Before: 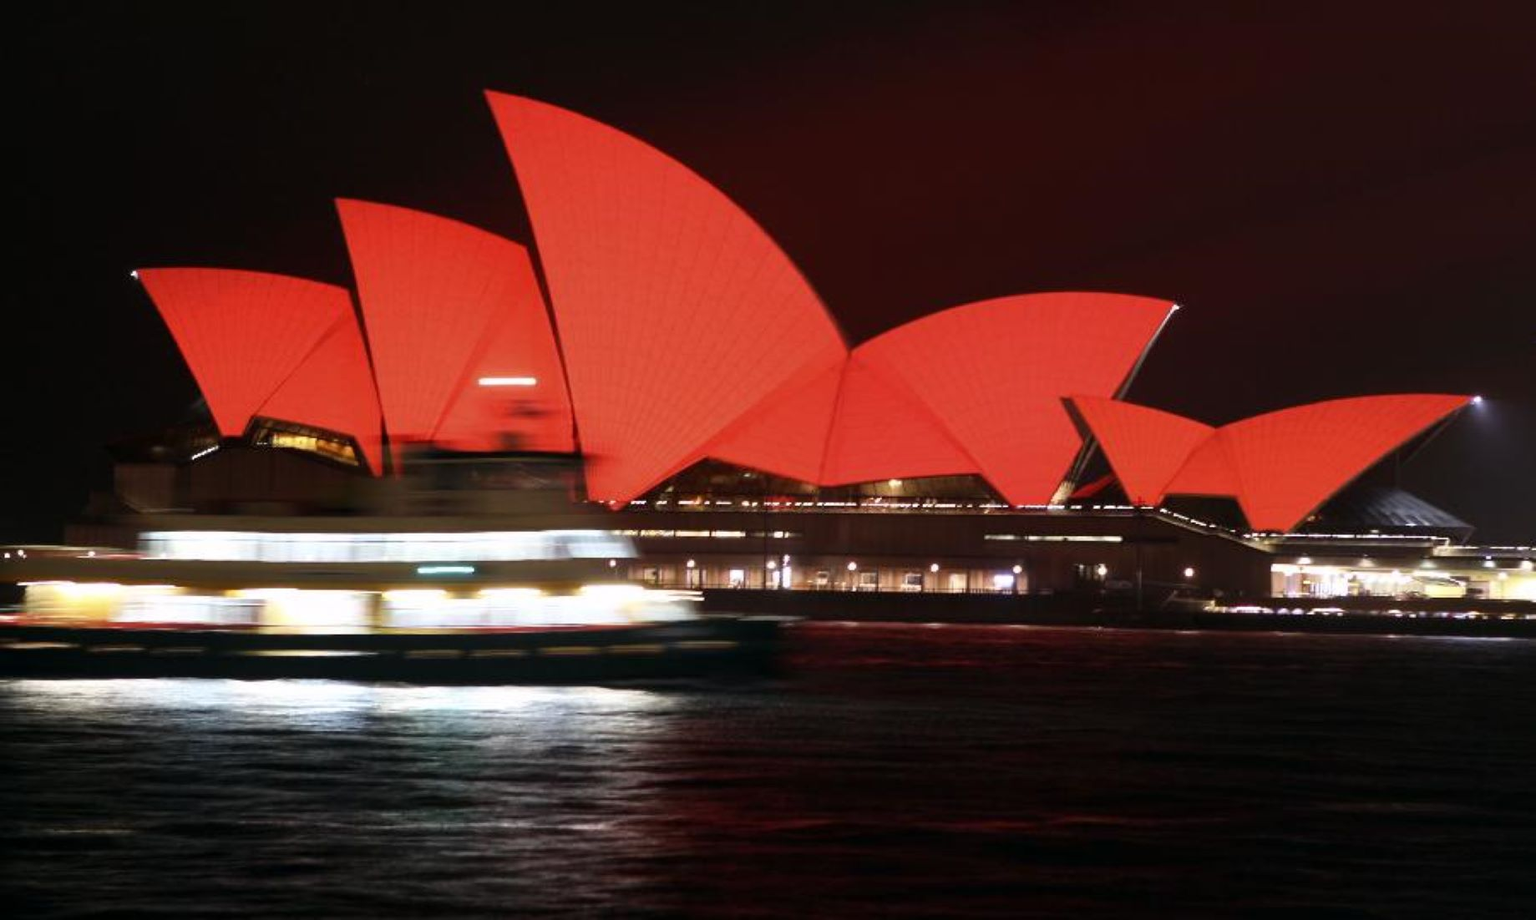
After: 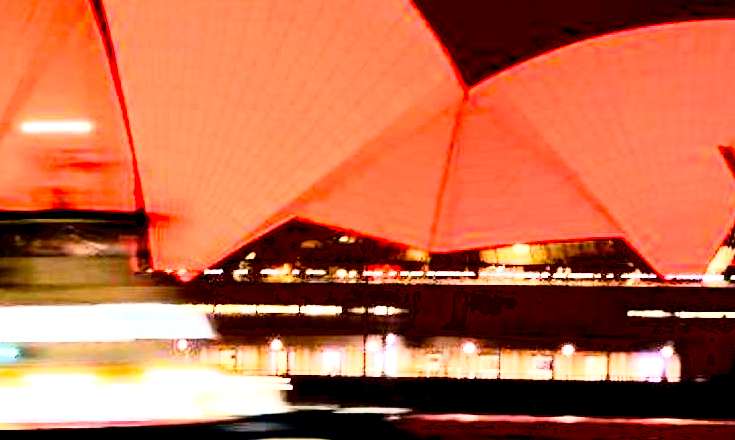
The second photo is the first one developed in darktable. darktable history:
exposure: black level correction 0.016, exposure 1.774 EV, compensate highlight preservation false
rgb curve: curves: ch0 [(0, 0) (0.21, 0.15) (0.24, 0.21) (0.5, 0.75) (0.75, 0.96) (0.89, 0.99) (1, 1)]; ch1 [(0, 0.02) (0.21, 0.13) (0.25, 0.2) (0.5, 0.67) (0.75, 0.9) (0.89, 0.97) (1, 1)]; ch2 [(0, 0.02) (0.21, 0.13) (0.25, 0.2) (0.5, 0.67) (0.75, 0.9) (0.89, 0.97) (1, 1)], compensate middle gray true
crop: left 30%, top 30%, right 30%, bottom 30%
